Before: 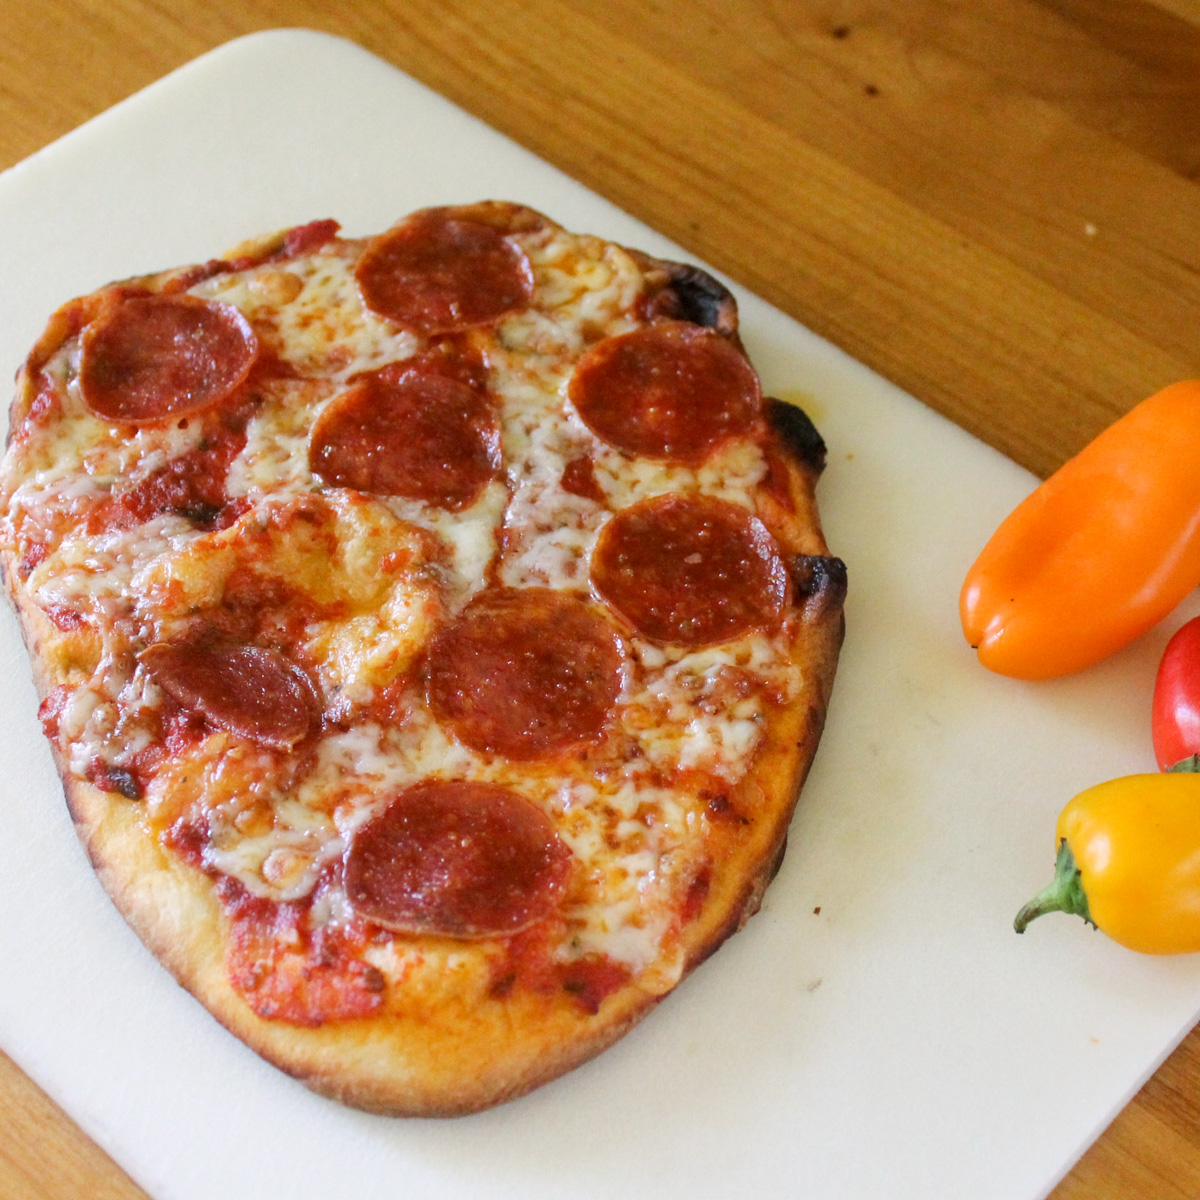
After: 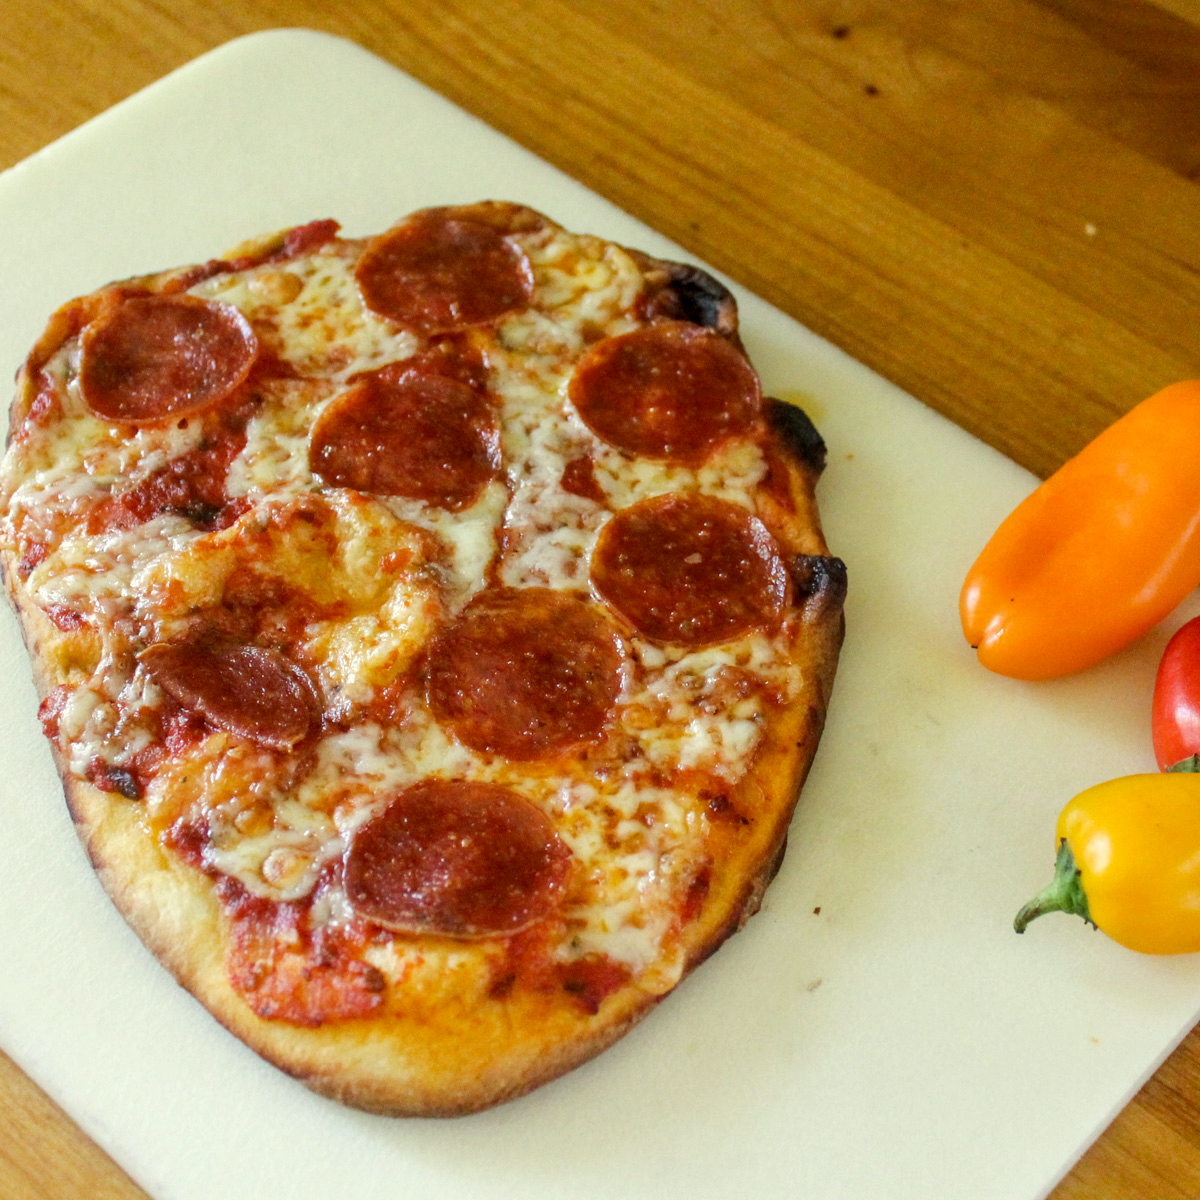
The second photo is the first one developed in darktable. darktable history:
color correction: highlights a* -5.64, highlights b* 11.3
local contrast: on, module defaults
tone equalizer: edges refinement/feathering 500, mask exposure compensation -1.57 EV, preserve details no
